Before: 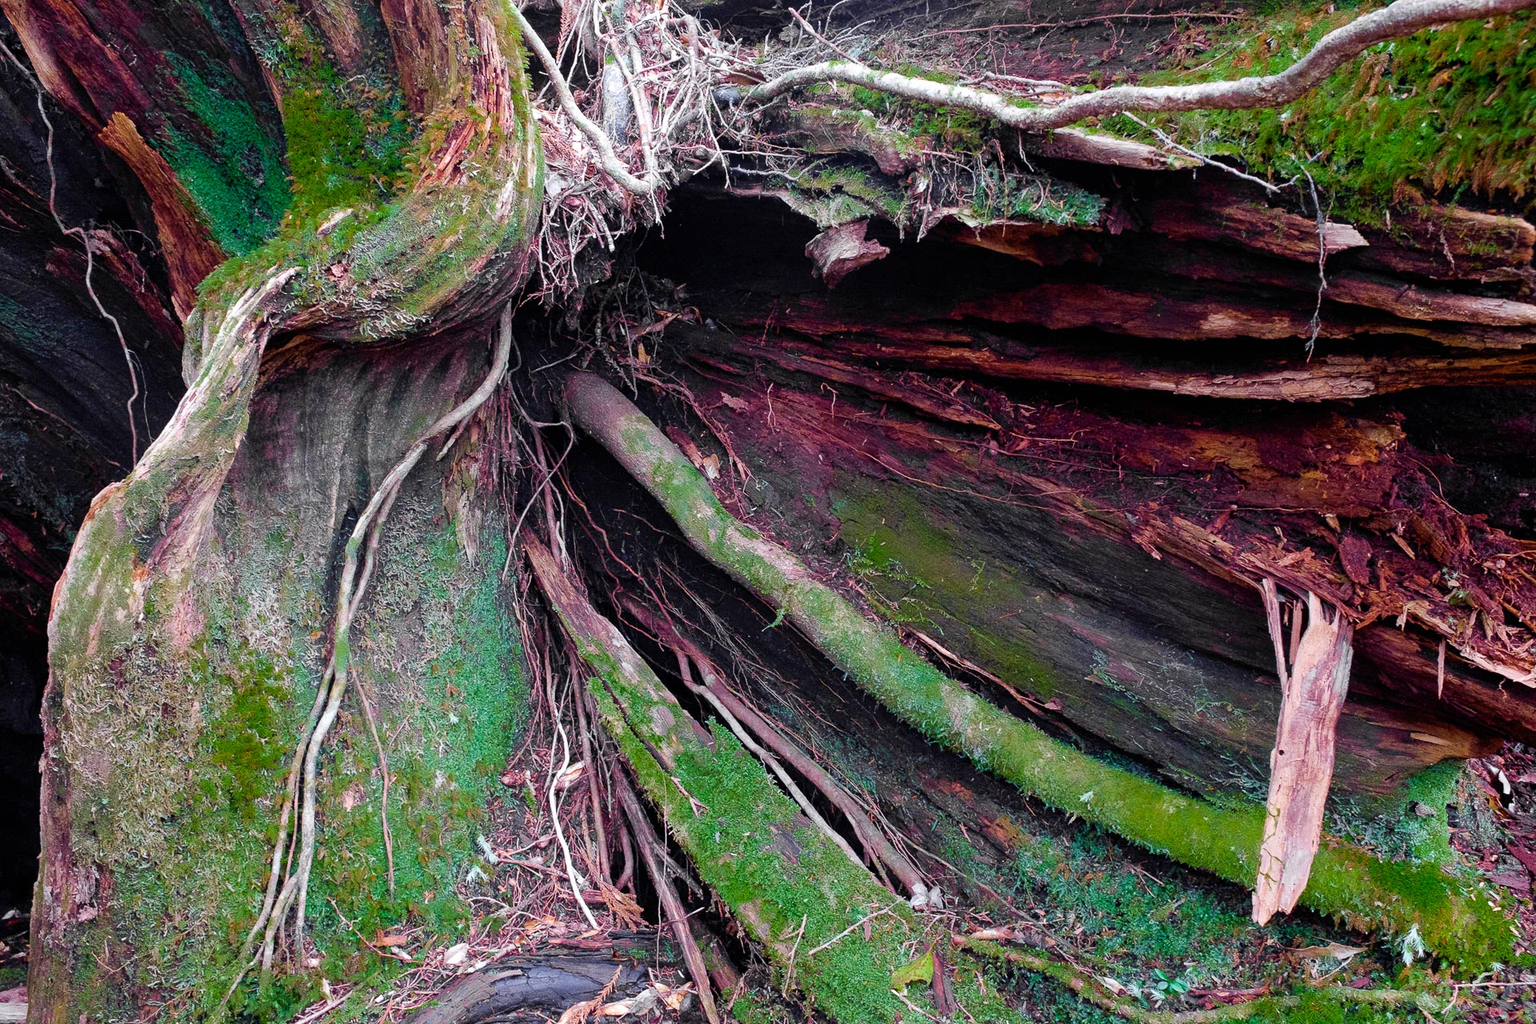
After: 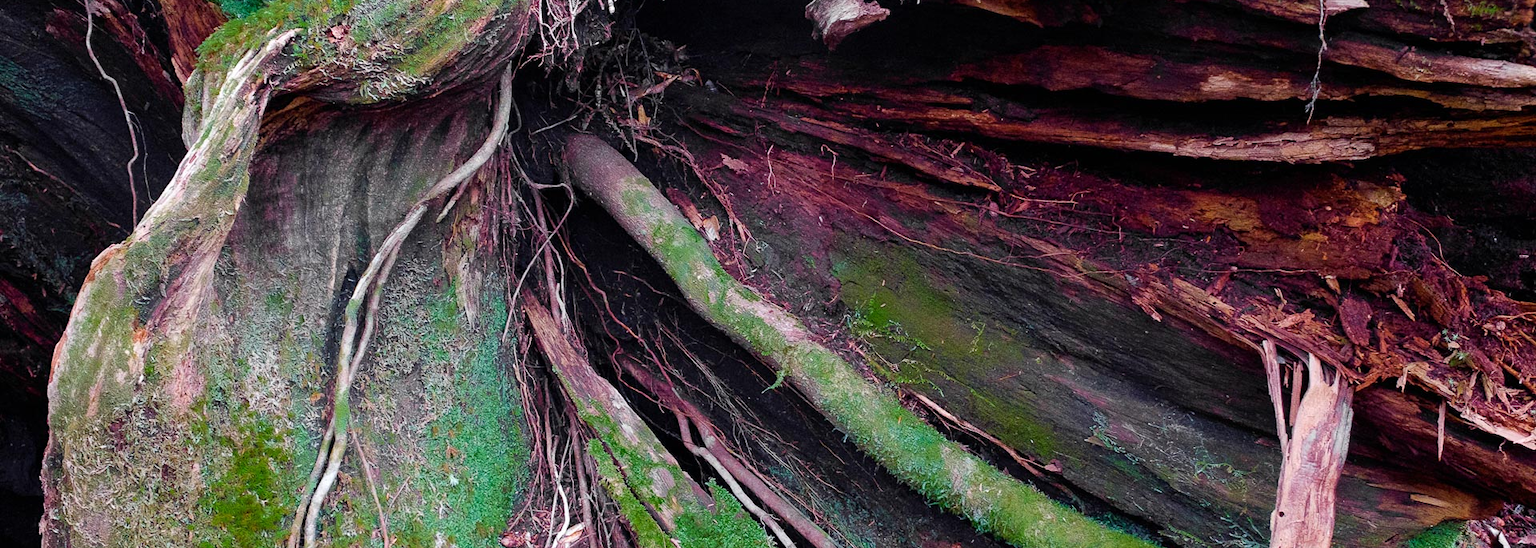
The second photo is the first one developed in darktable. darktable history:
crop and rotate: top 23.282%, bottom 23.103%
